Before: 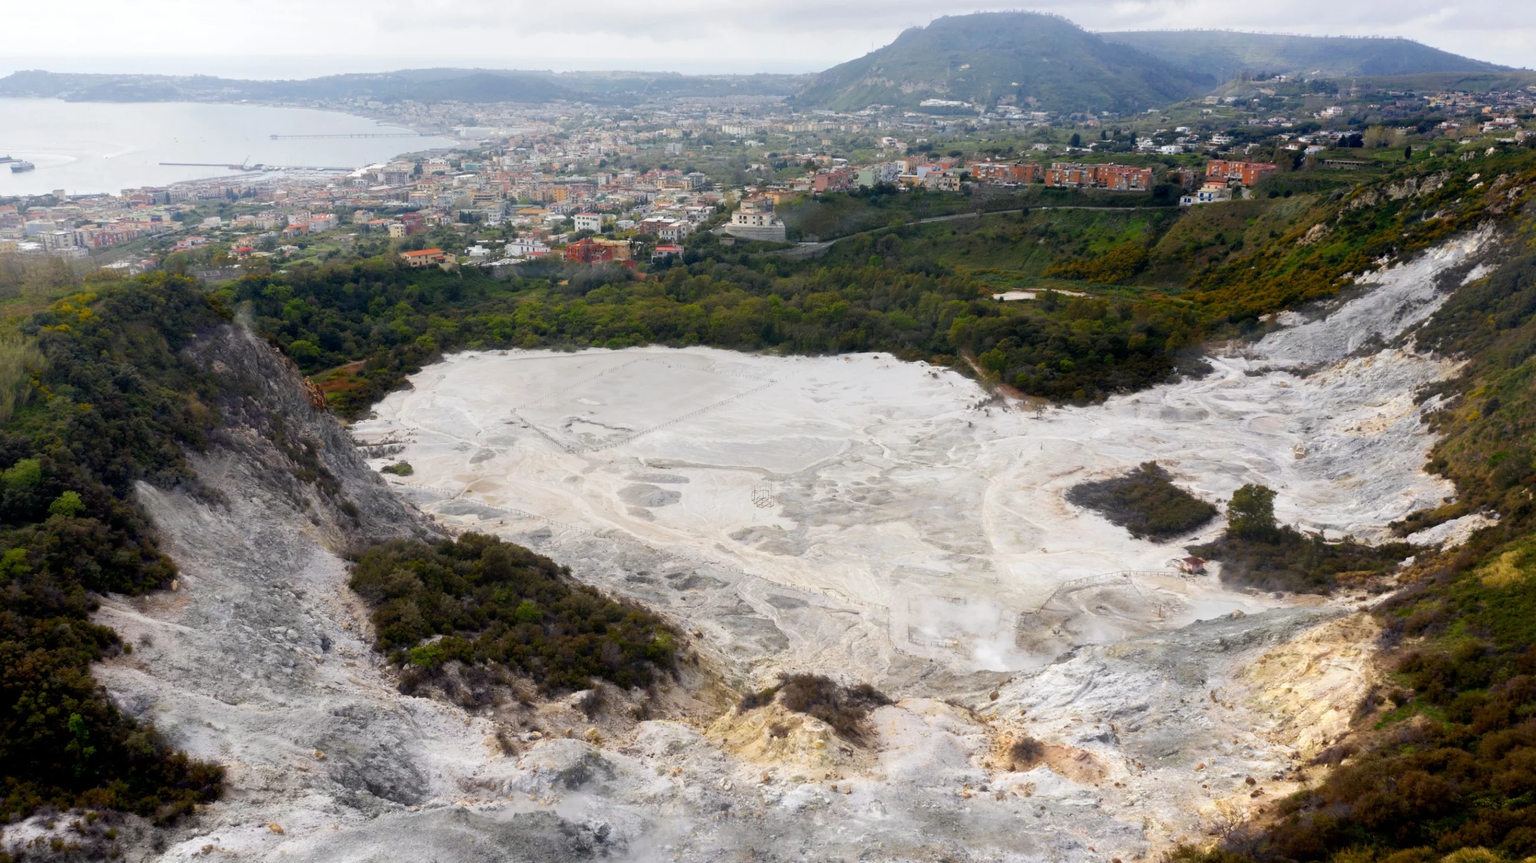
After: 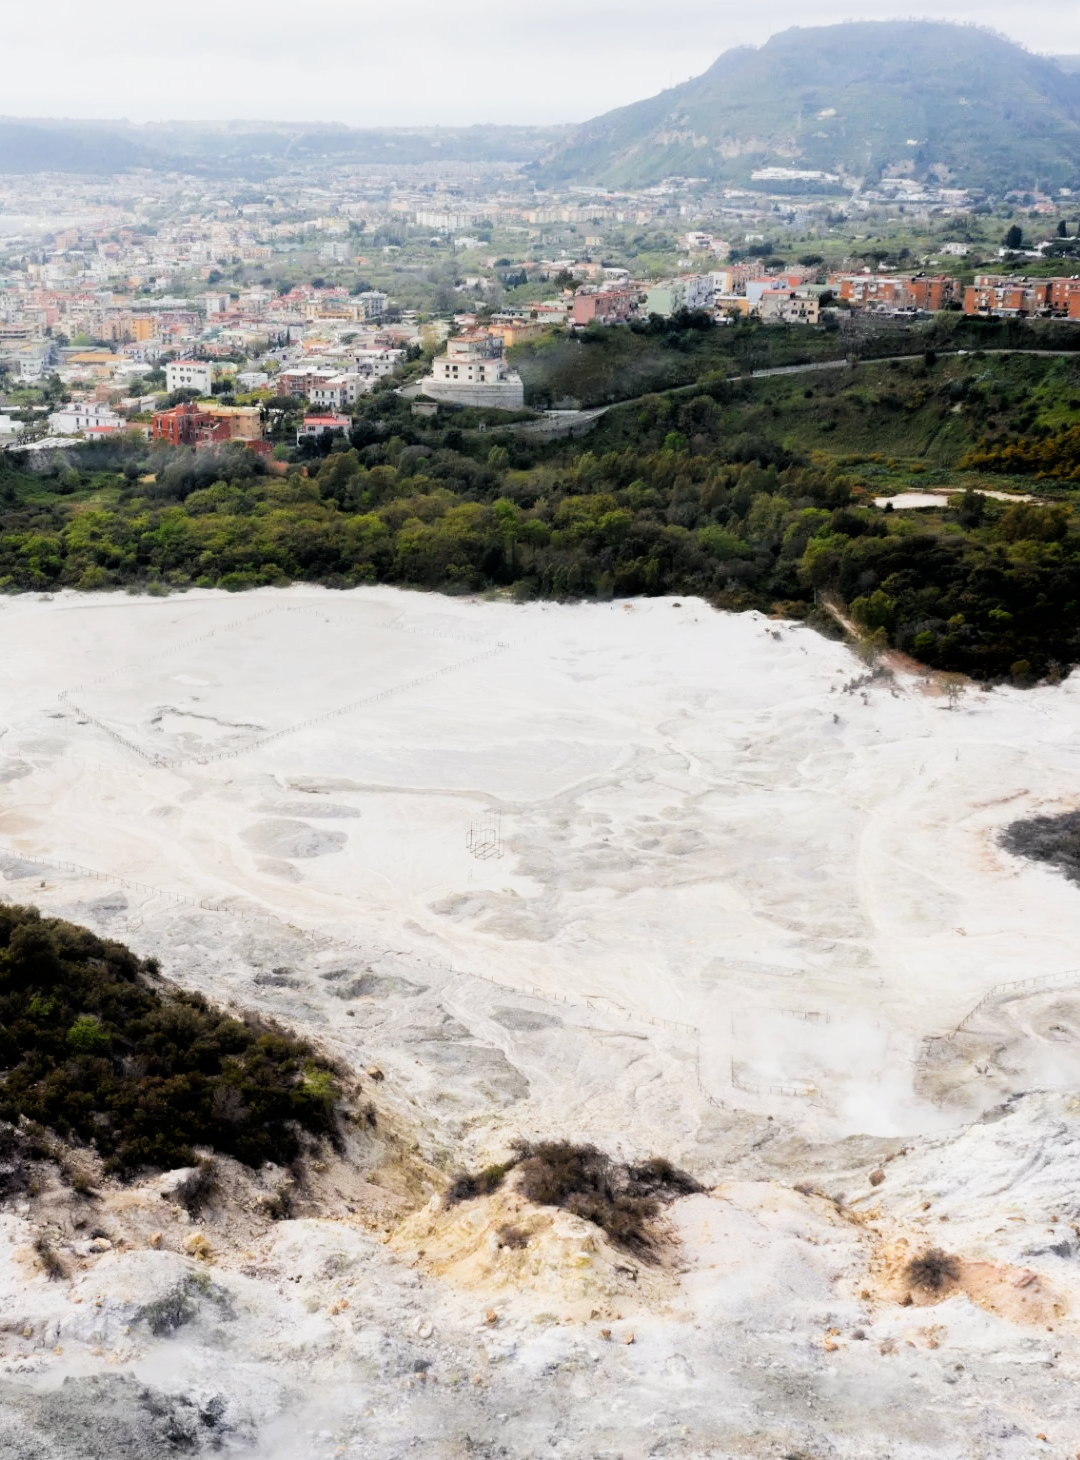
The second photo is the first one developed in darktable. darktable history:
crop: left 31.017%, right 27.391%
tone equalizer: edges refinement/feathering 500, mask exposure compensation -1.57 EV, preserve details no
filmic rgb: black relative exposure -5.11 EV, white relative exposure 3.97 EV, threshold 2.95 EV, hardness 2.89, contrast 1.383, highlights saturation mix -29.82%, enable highlight reconstruction true
exposure: black level correction 0, exposure 0.598 EV, compensate exposure bias true, compensate highlight preservation false
contrast brightness saturation: saturation -0.044
